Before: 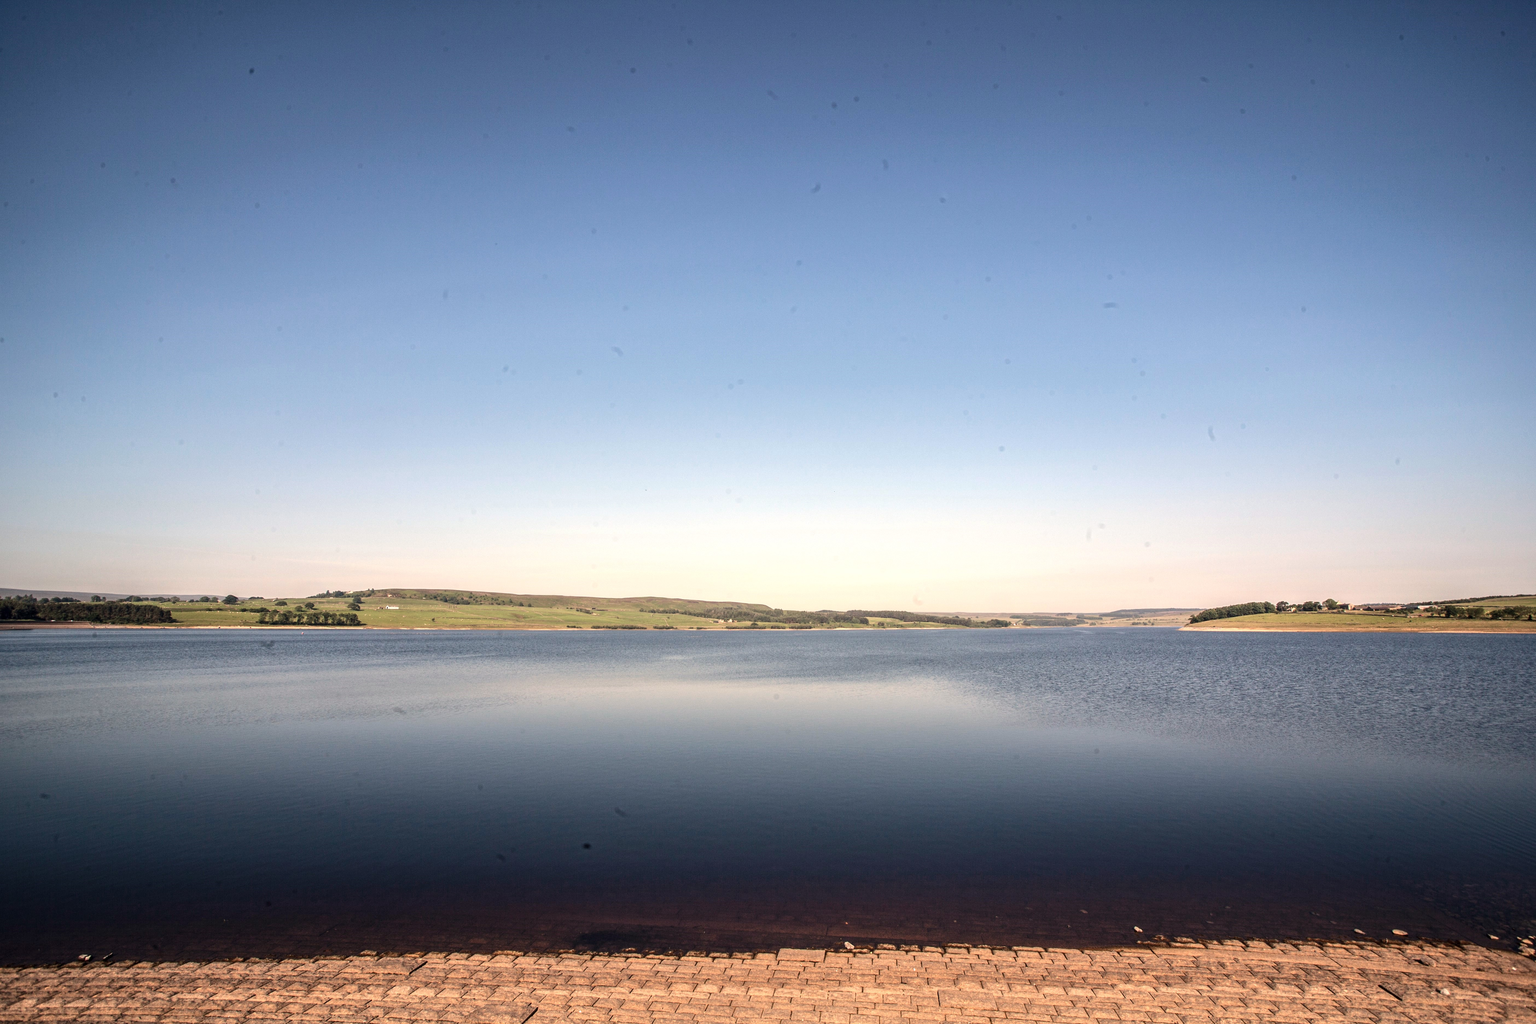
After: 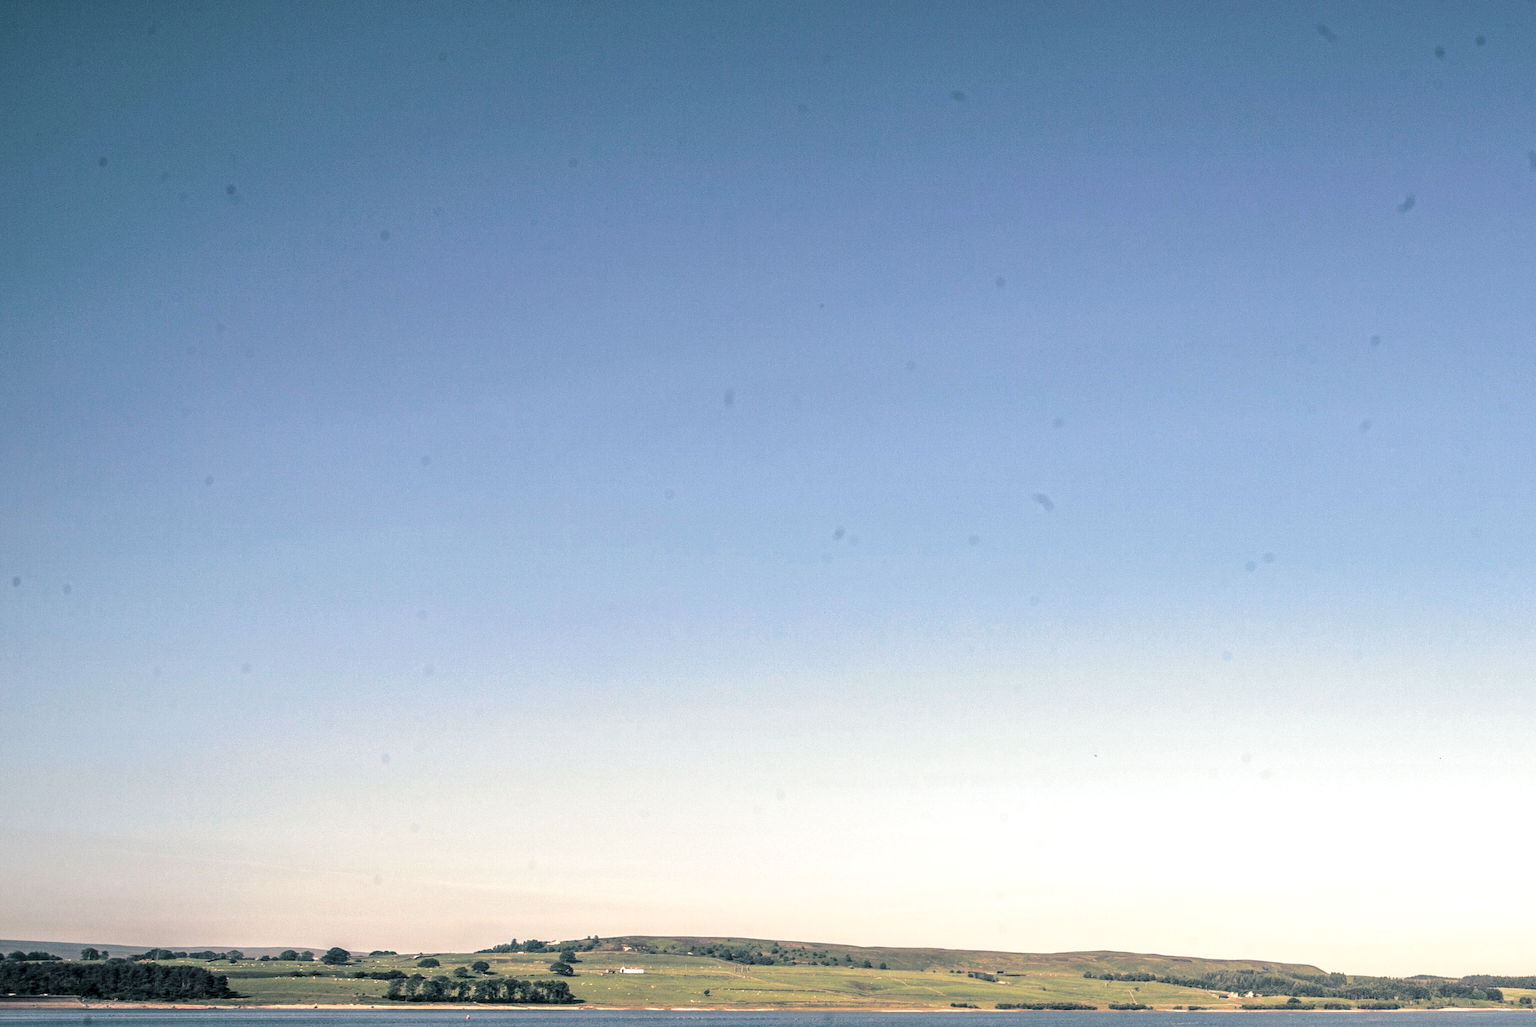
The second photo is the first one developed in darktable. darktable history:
crop and rotate: left 3.047%, top 7.509%, right 42.236%, bottom 37.598%
split-toning: shadows › hue 205.2°, shadows › saturation 0.43, highlights › hue 54°, highlights › saturation 0.54
local contrast: on, module defaults
